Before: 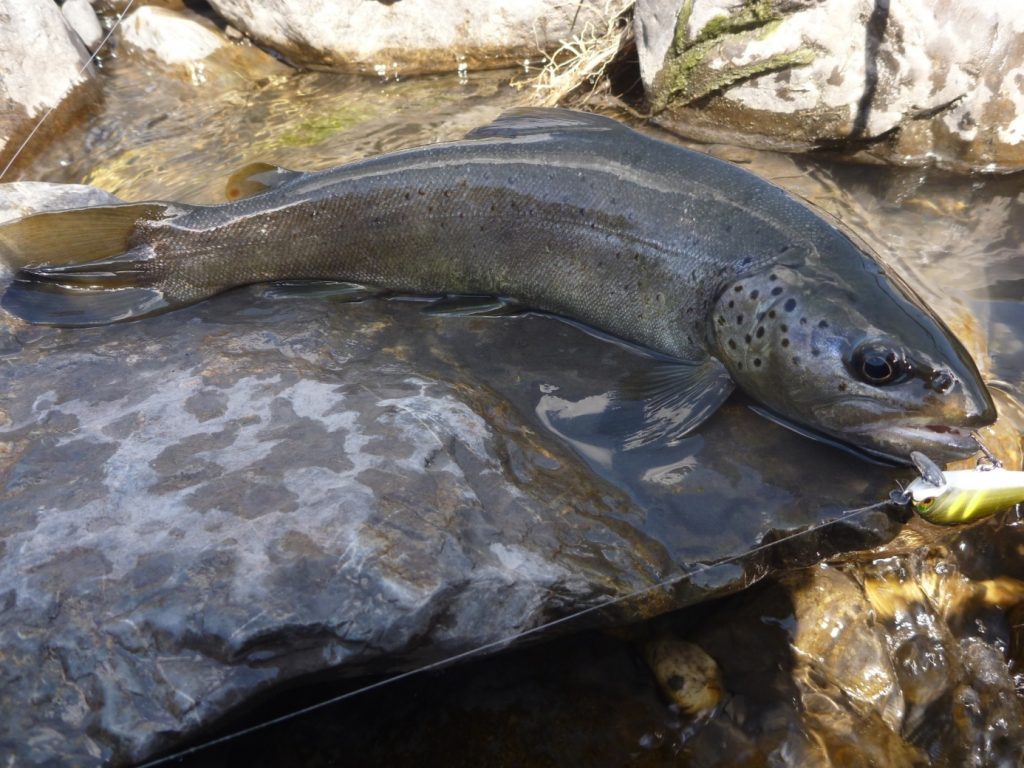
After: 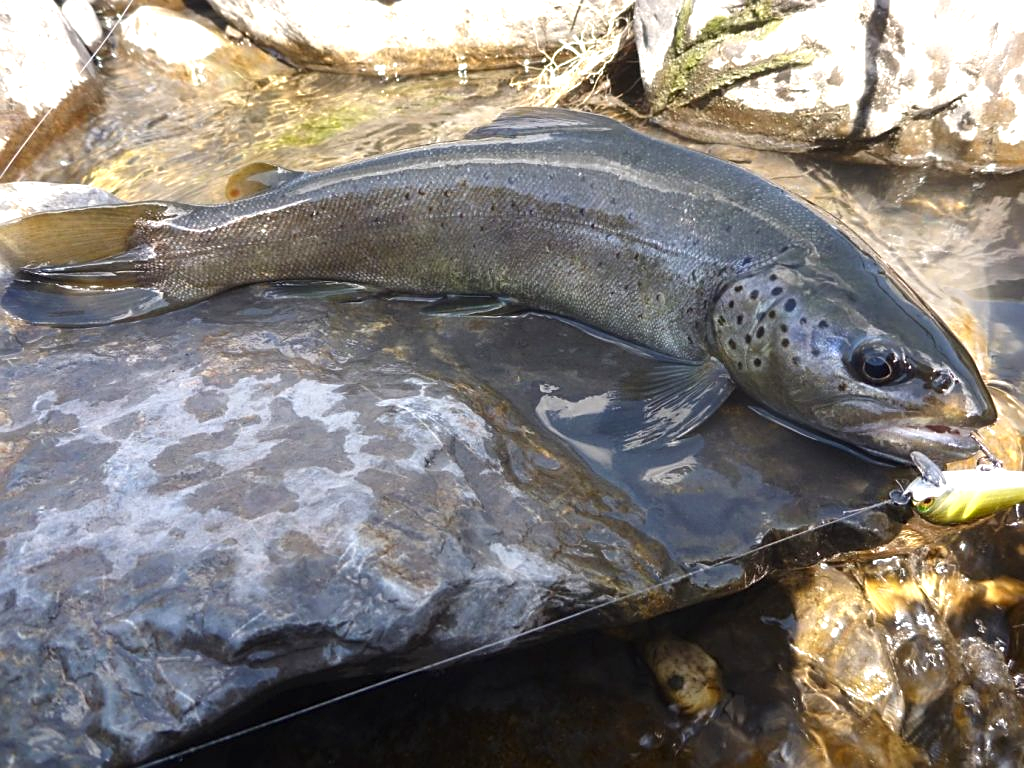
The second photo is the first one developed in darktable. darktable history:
sharpen: on, module defaults
exposure: exposure 0.605 EV, compensate exposure bias true, compensate highlight preservation false
